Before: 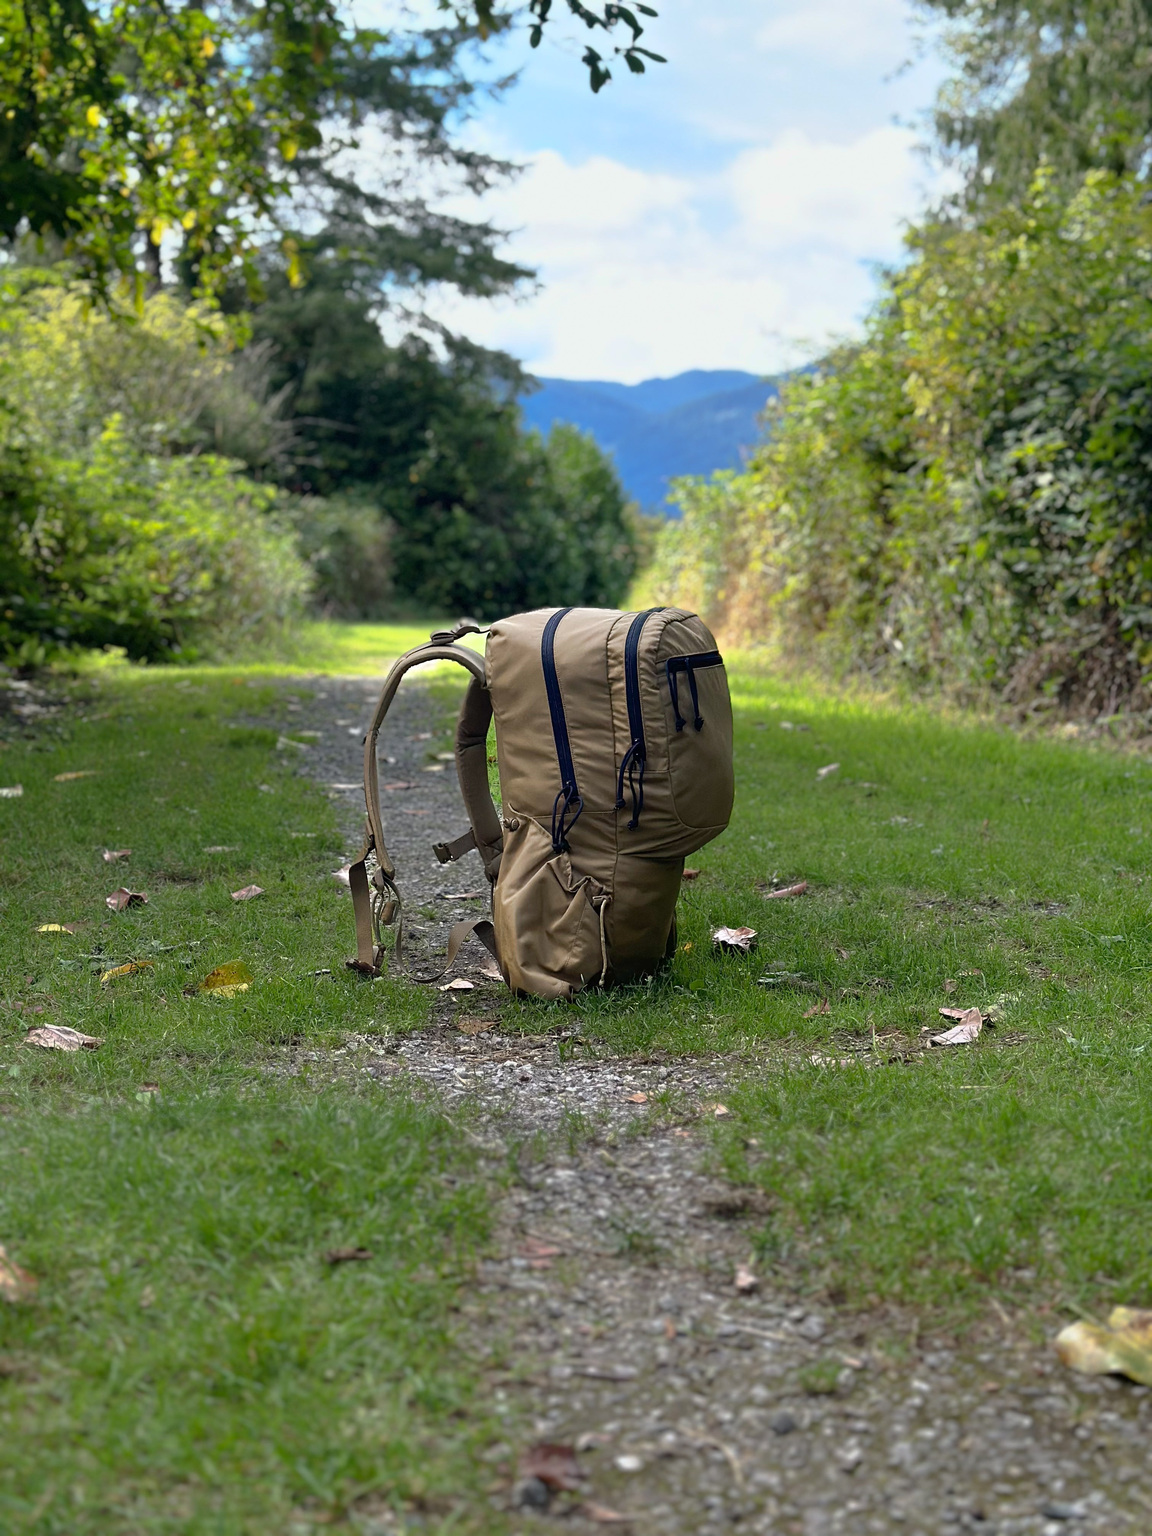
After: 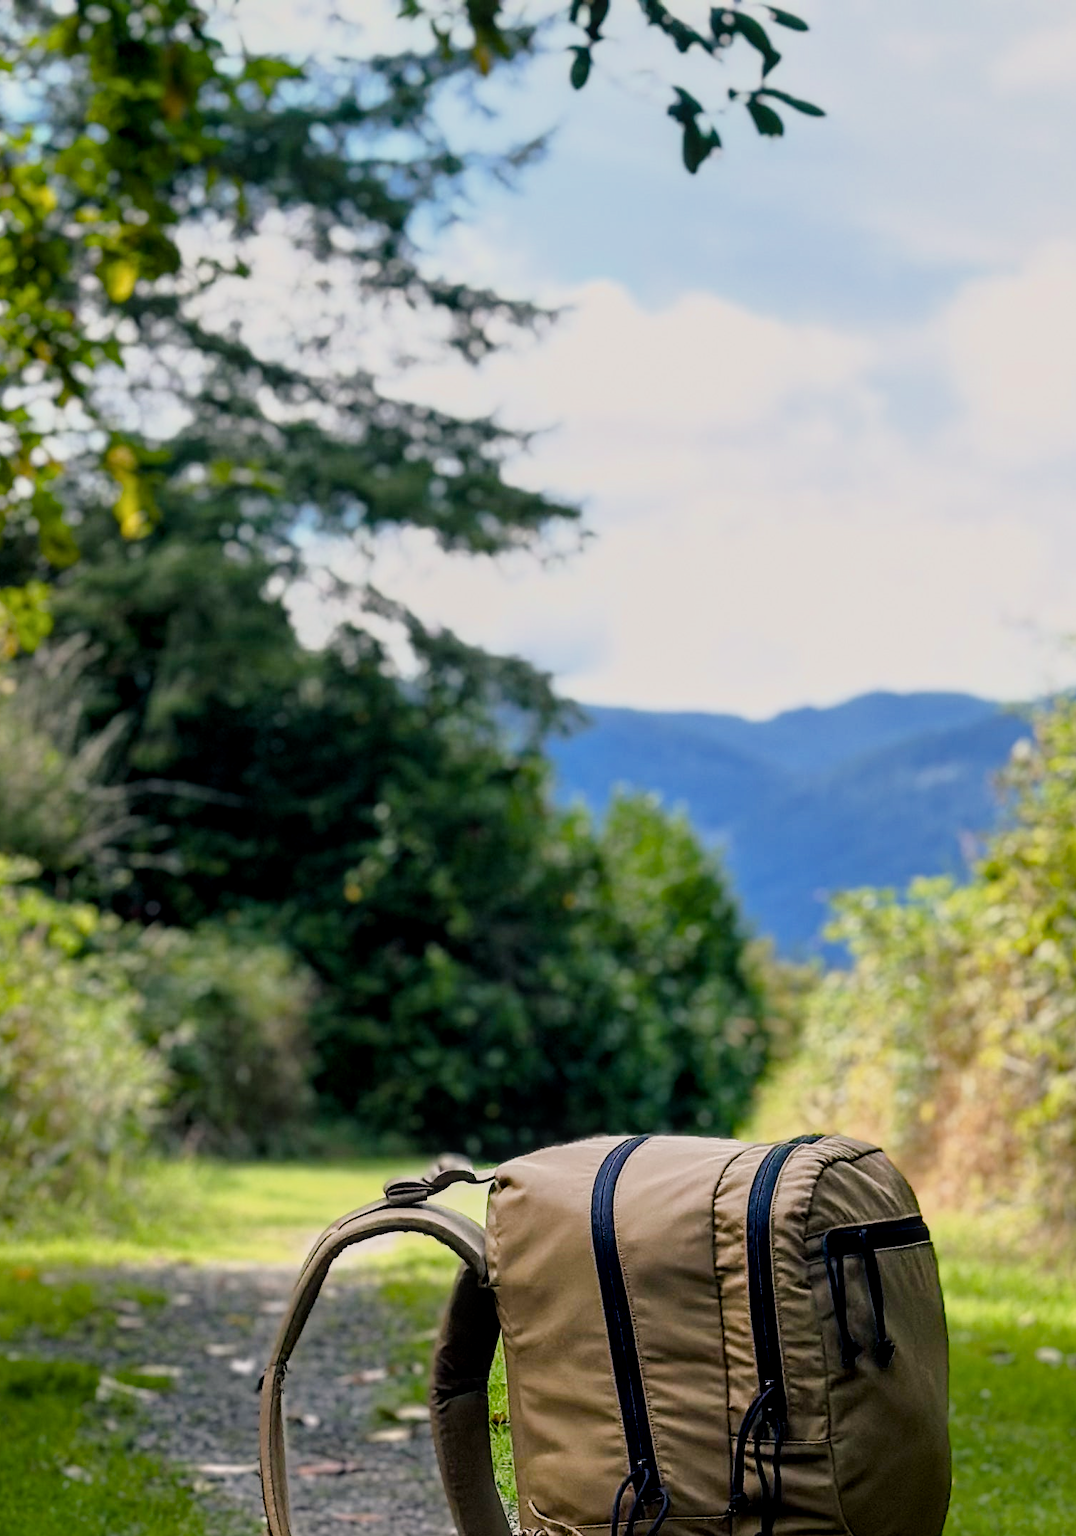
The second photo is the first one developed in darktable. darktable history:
color balance rgb: shadows lift › chroma 1%, shadows lift › hue 217.2°, power › hue 310.8°, highlights gain › chroma 2%, highlights gain › hue 44.4°, global offset › luminance 0.25%, global offset › hue 171.6°, perceptual saturation grading › global saturation 14.09%, perceptual saturation grading › highlights -30%, perceptual saturation grading › shadows 50.67%, global vibrance 25%, contrast 20%
crop: left 19.556%, right 30.401%, bottom 46.458%
local contrast: on, module defaults
filmic rgb: black relative exposure -7.65 EV, white relative exposure 4.56 EV, hardness 3.61
